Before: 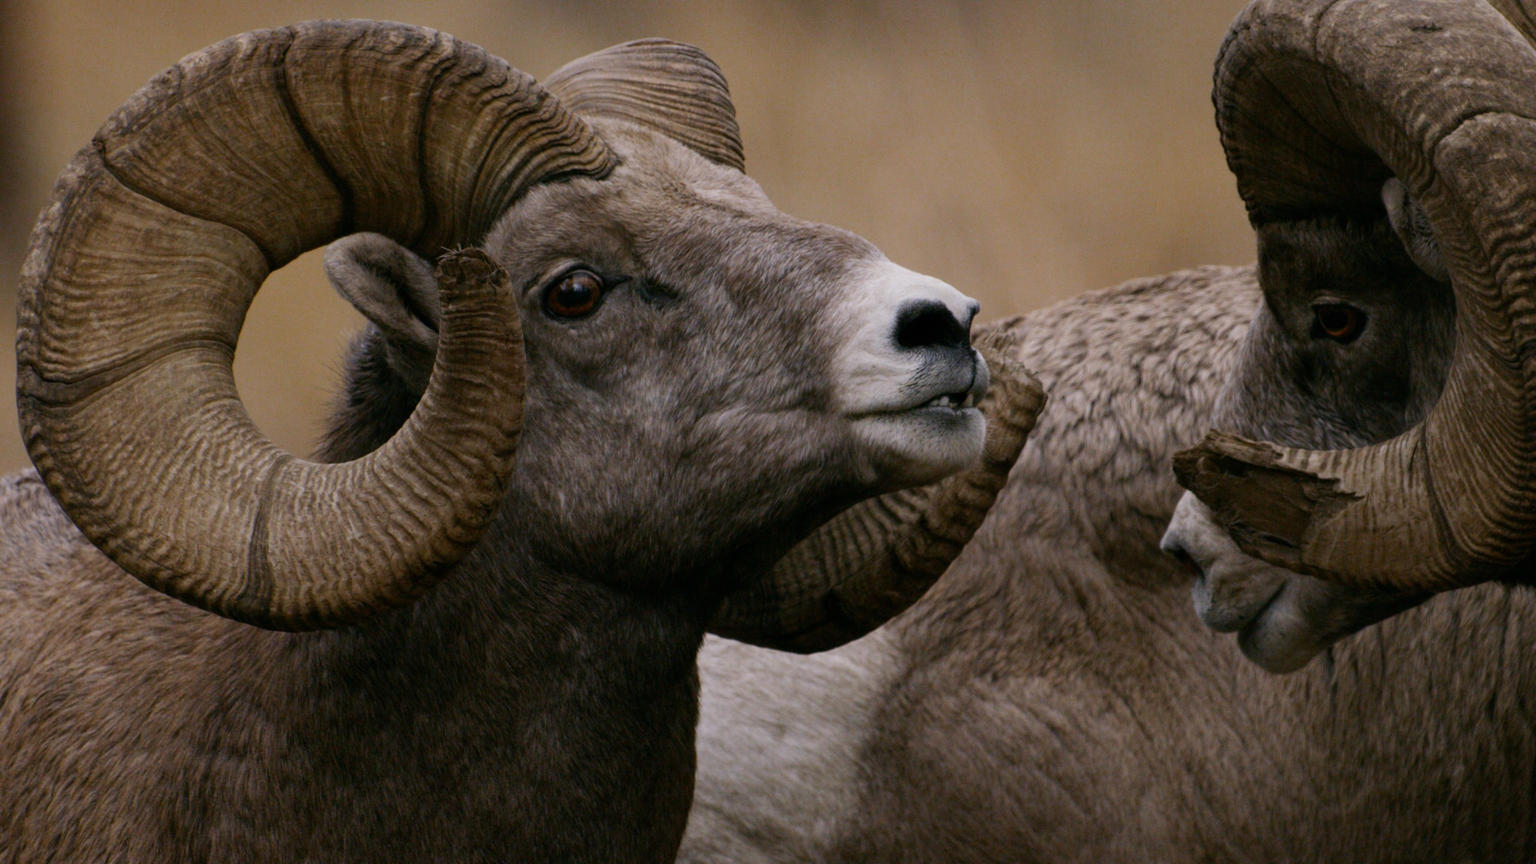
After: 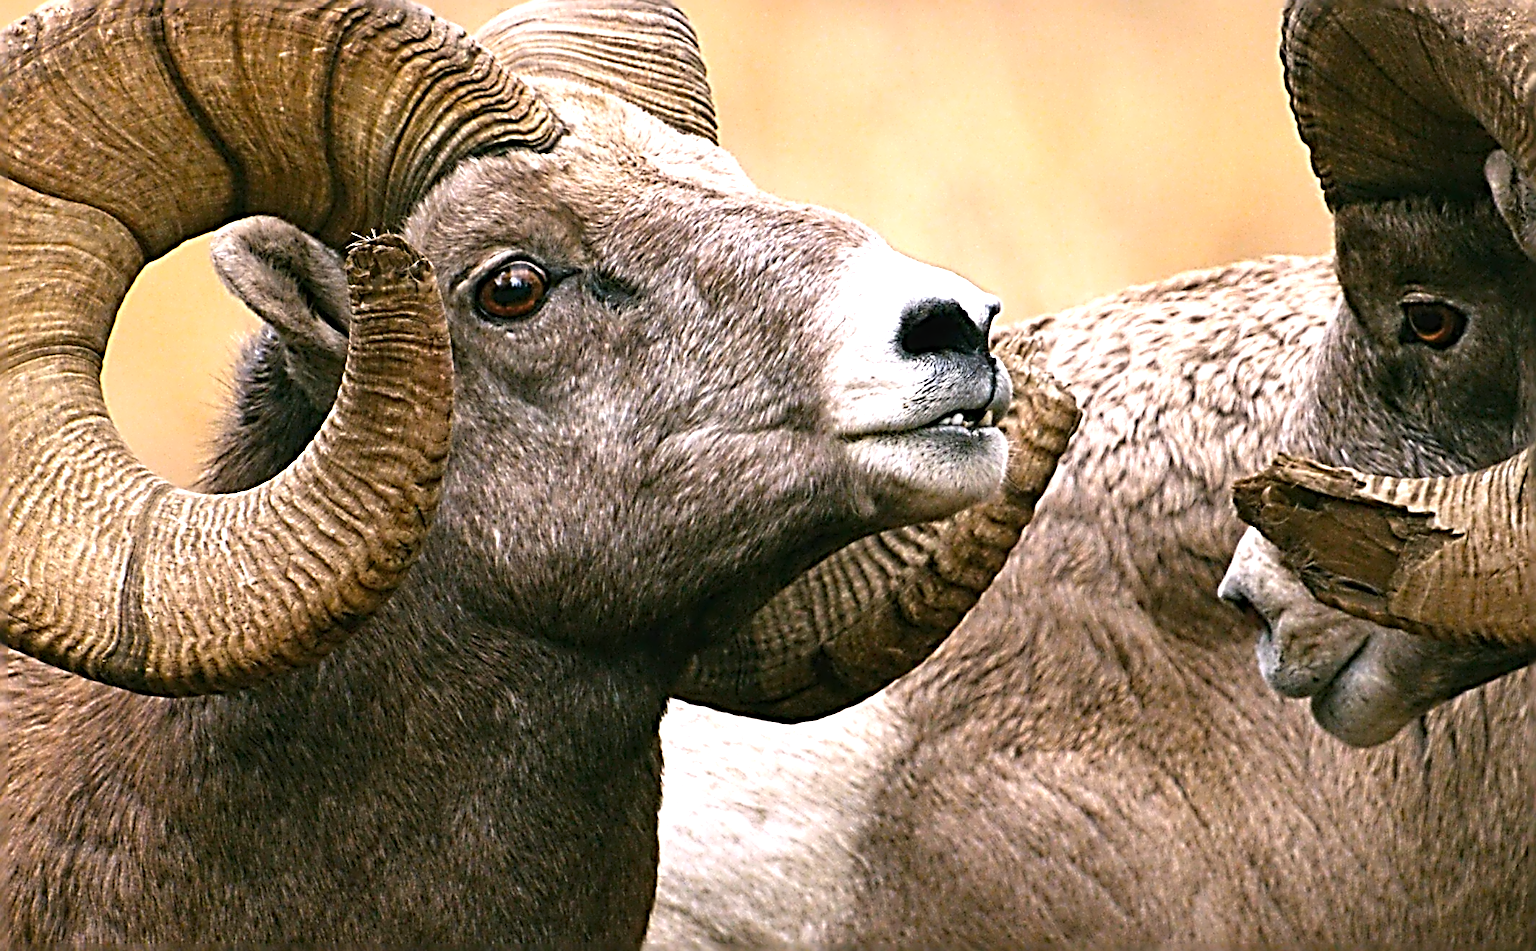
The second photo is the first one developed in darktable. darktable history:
sharpen: radius 4.001, amount 1.991
exposure: black level correction 0, exposure 1.951 EV, compensate highlight preservation false
crop: left 9.765%, top 6.217%, right 7.217%, bottom 2.387%
contrast equalizer: octaves 7, y [[0.5 ×6], [0.5 ×6], [0.5 ×6], [0, 0.033, 0.067, 0.1, 0.133, 0.167], [0, 0.05, 0.1, 0.15, 0.2, 0.25]], mix 0.771
